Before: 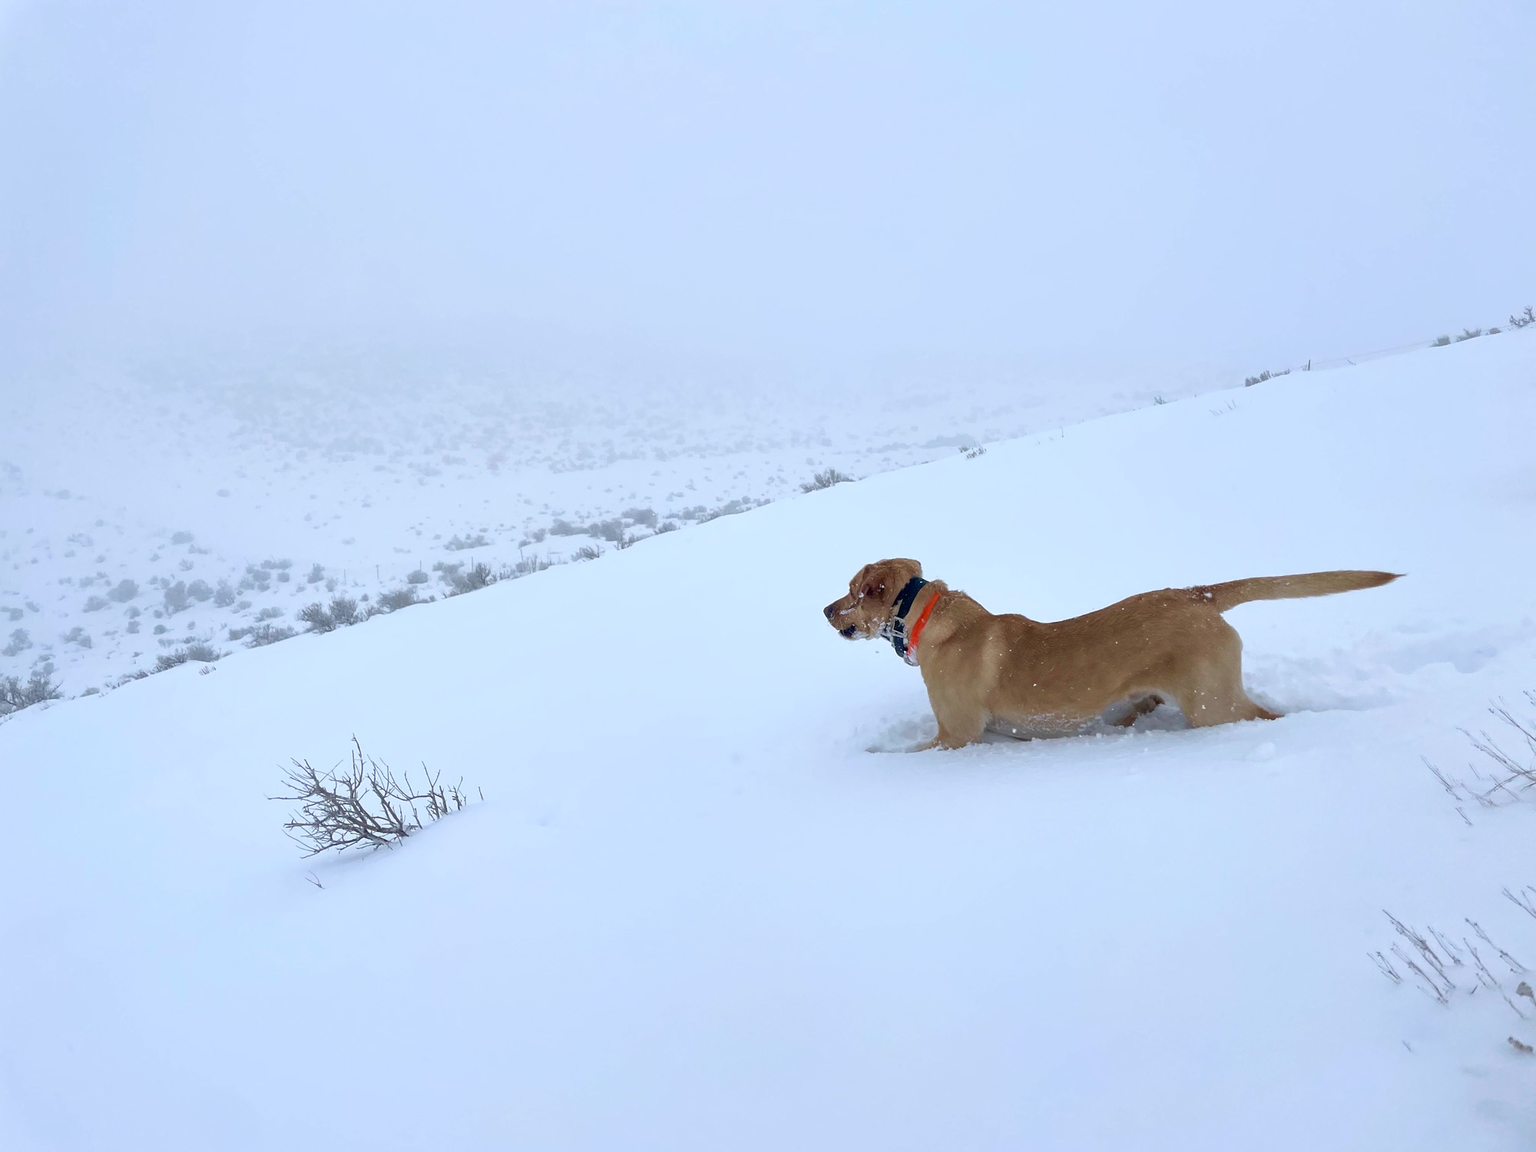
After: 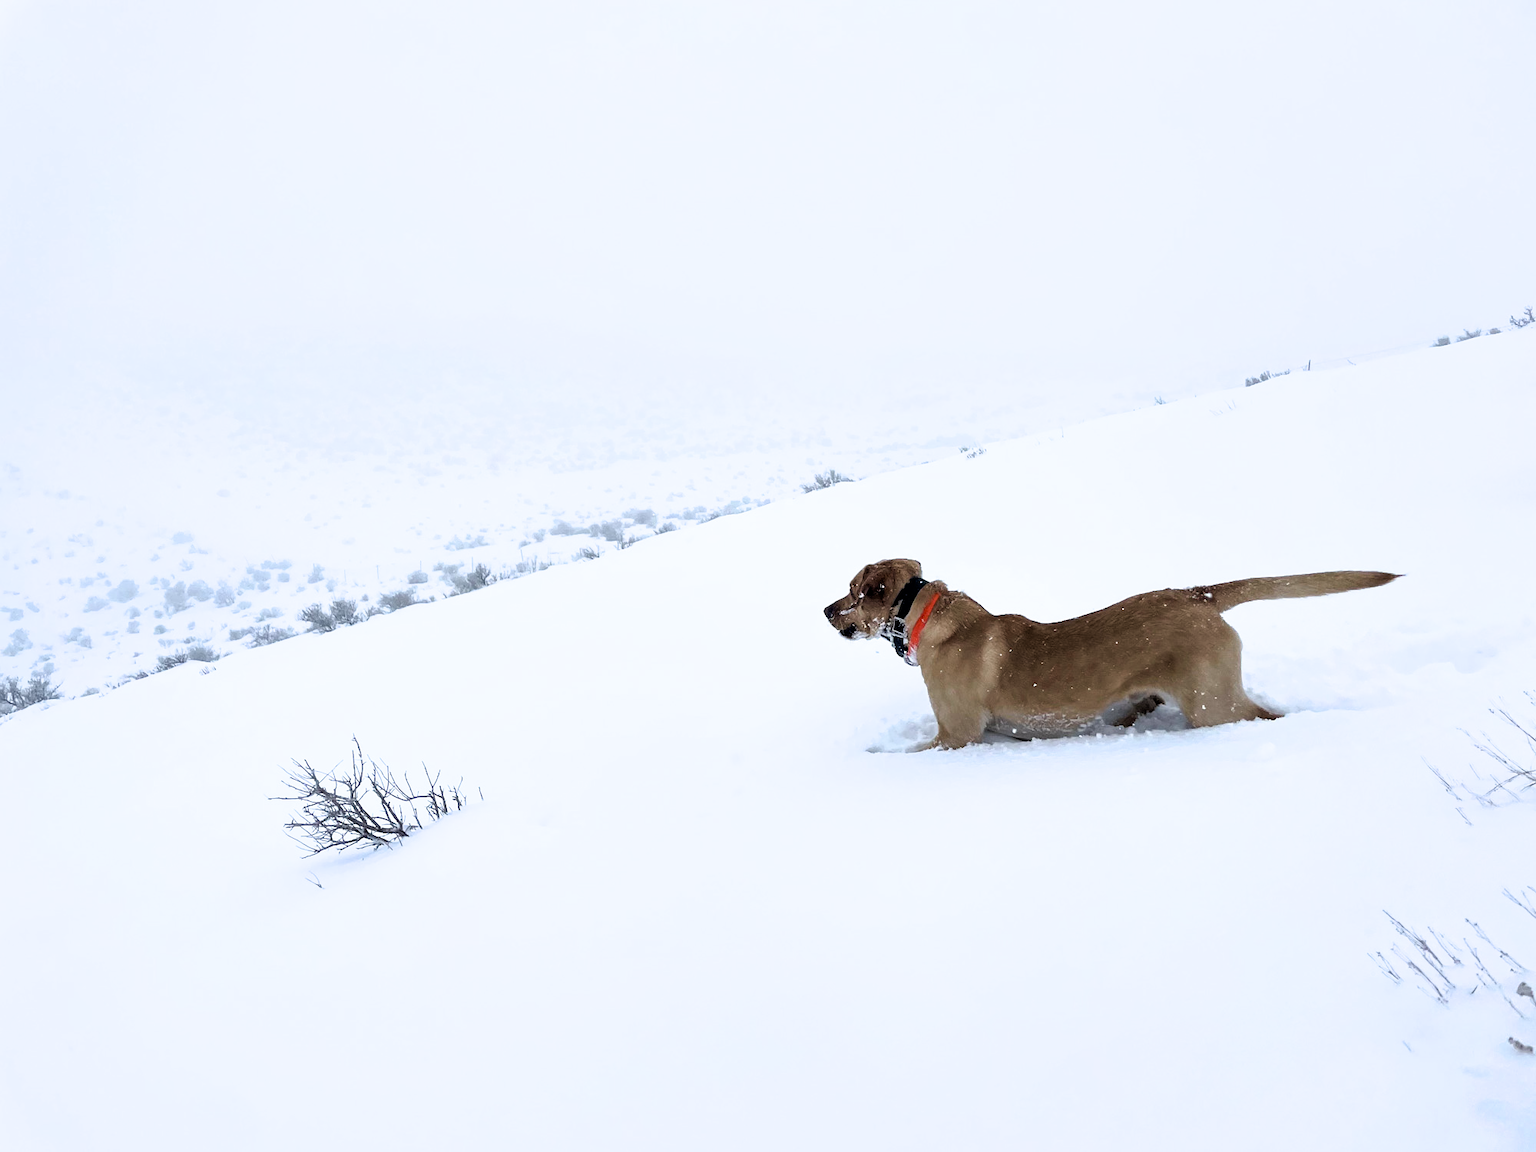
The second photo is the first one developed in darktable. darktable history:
filmic rgb: black relative exposure -8.24 EV, white relative exposure 2.23 EV, threshold 5.99 EV, hardness 7.15, latitude 85.88%, contrast 1.697, highlights saturation mix -3.4%, shadows ↔ highlights balance -2.7%, iterations of high-quality reconstruction 0, enable highlight reconstruction true
